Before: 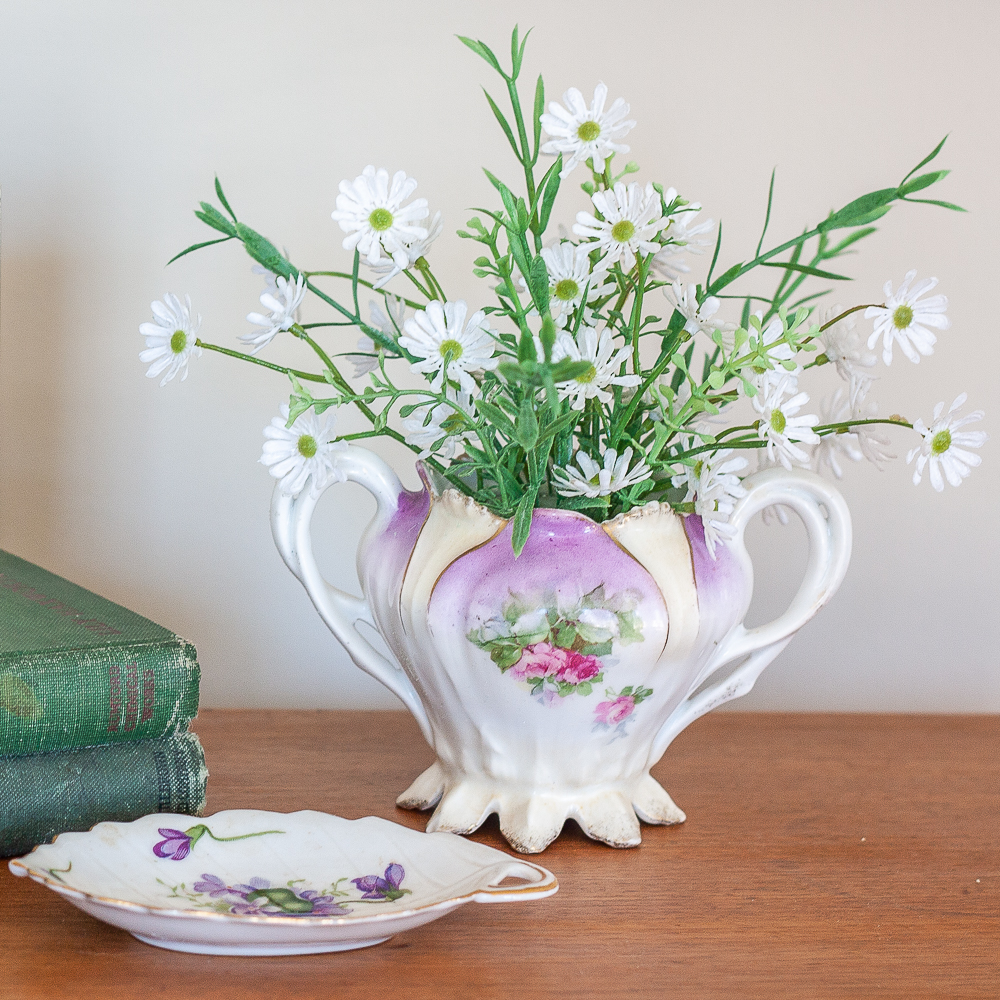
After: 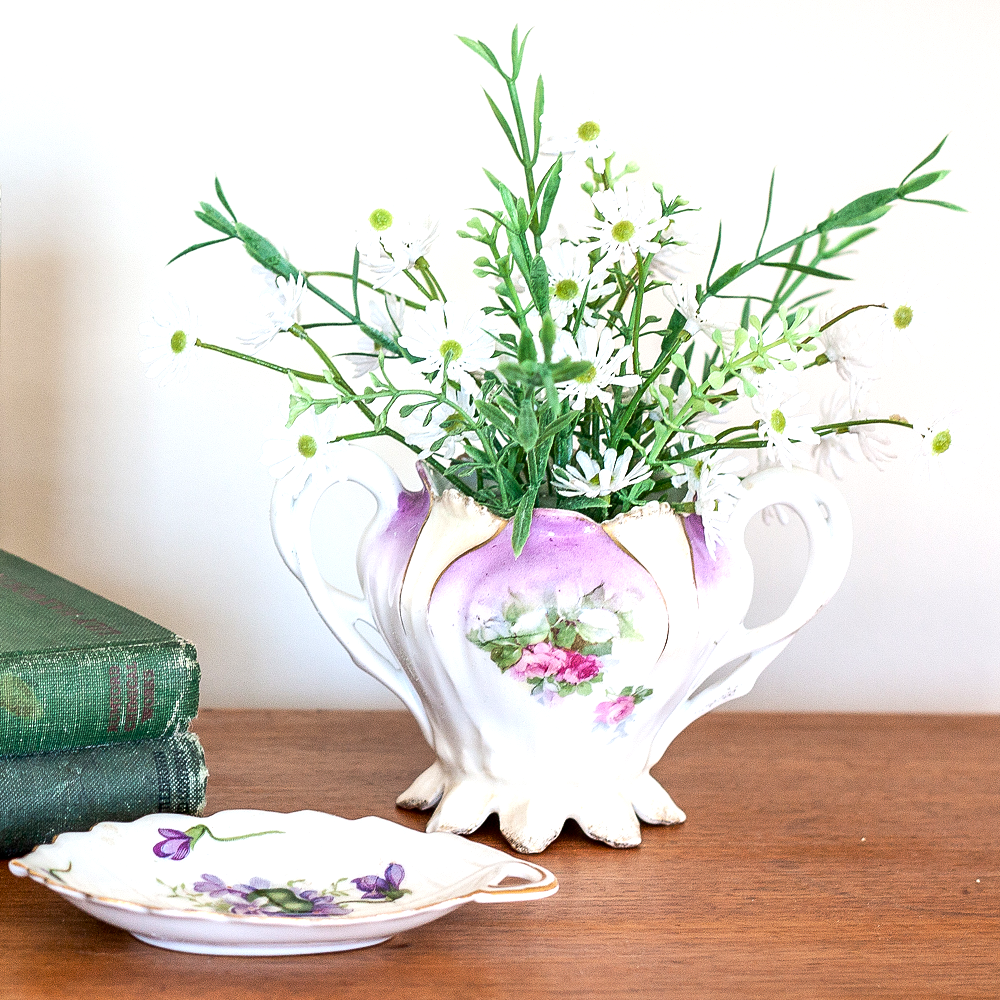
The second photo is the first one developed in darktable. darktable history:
exposure: black level correction 0.01, exposure 0.01 EV, compensate highlight preservation false
tone equalizer: -8 EV -0.788 EV, -7 EV -0.699 EV, -6 EV -0.565 EV, -5 EV -0.391 EV, -3 EV 0.367 EV, -2 EV 0.6 EV, -1 EV 0.691 EV, +0 EV 0.724 EV, edges refinement/feathering 500, mask exposure compensation -1.57 EV, preserve details no
